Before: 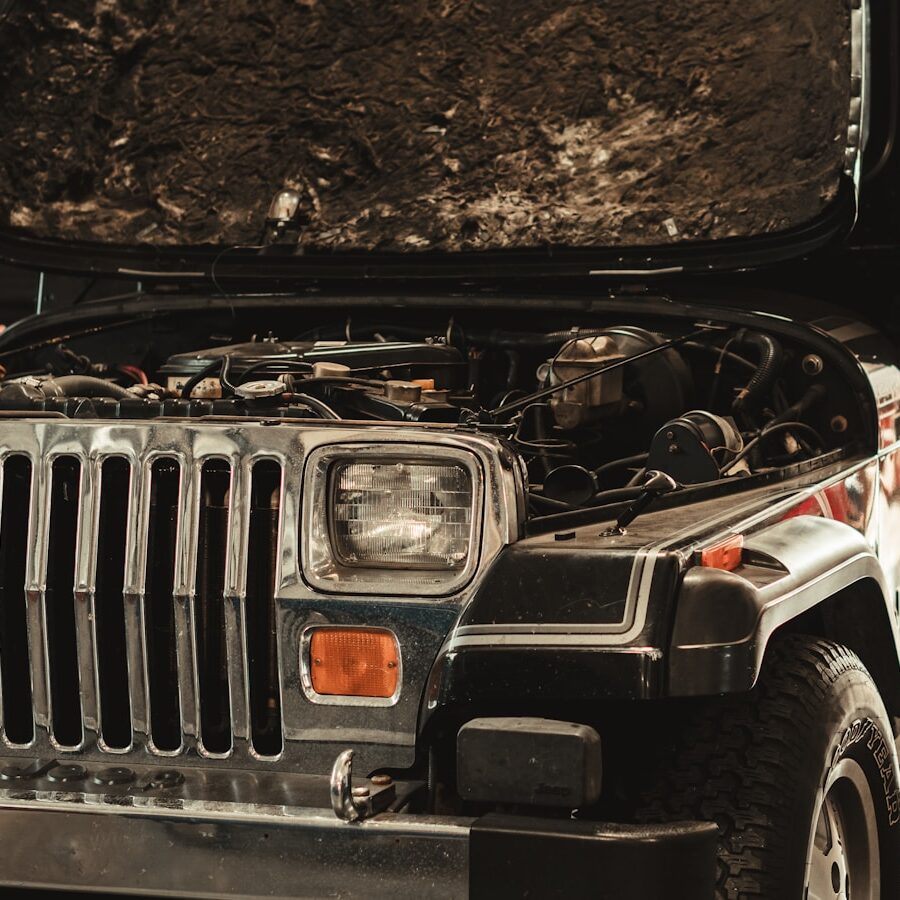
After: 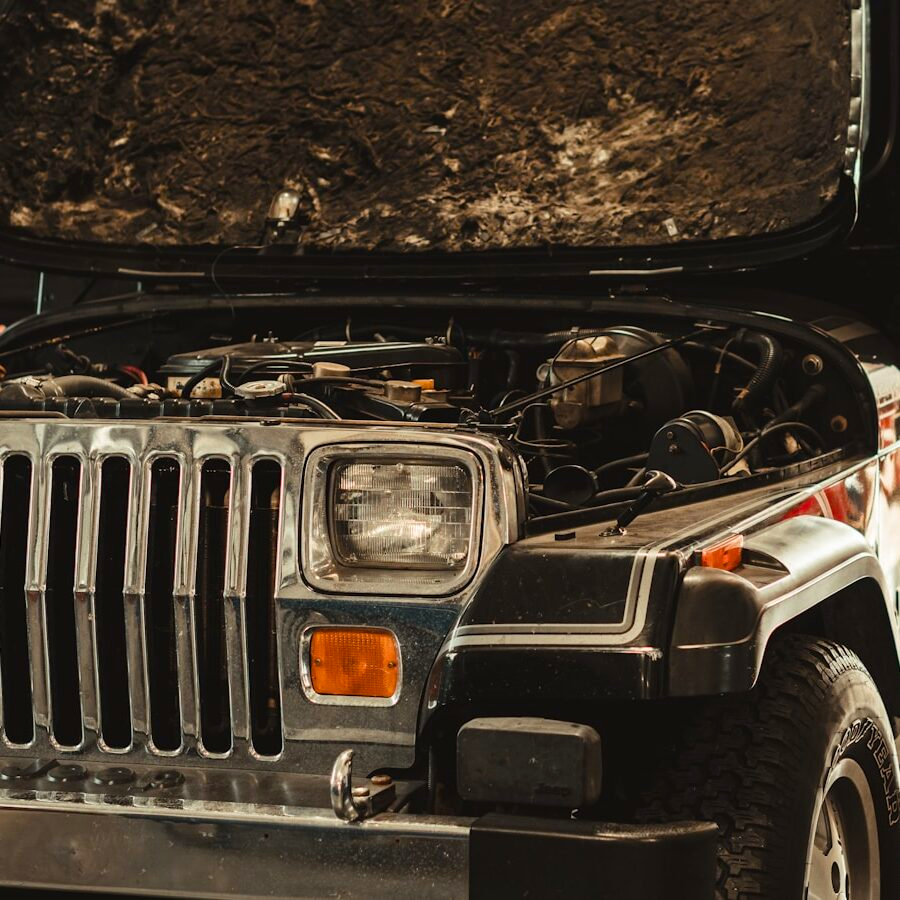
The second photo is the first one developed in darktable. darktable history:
color balance rgb: perceptual saturation grading › global saturation 30.091%
